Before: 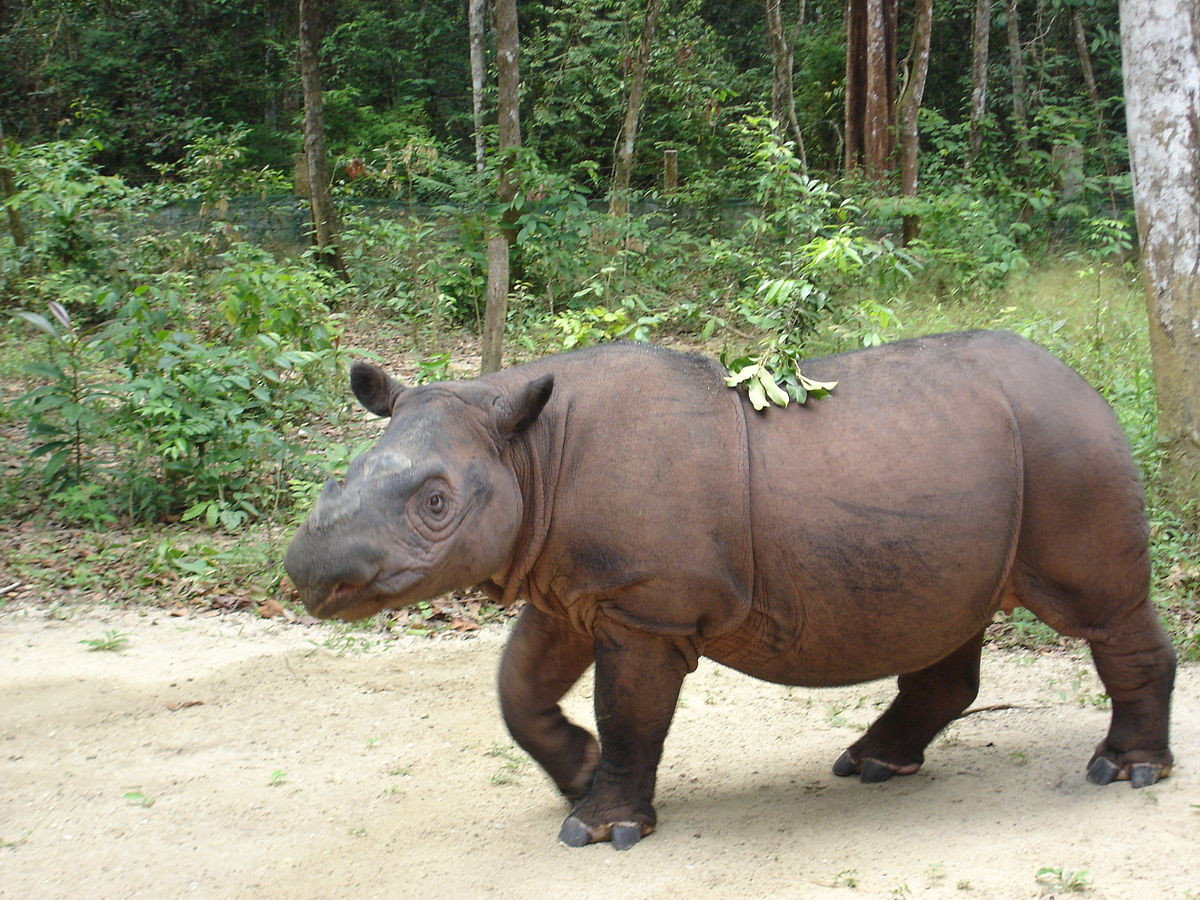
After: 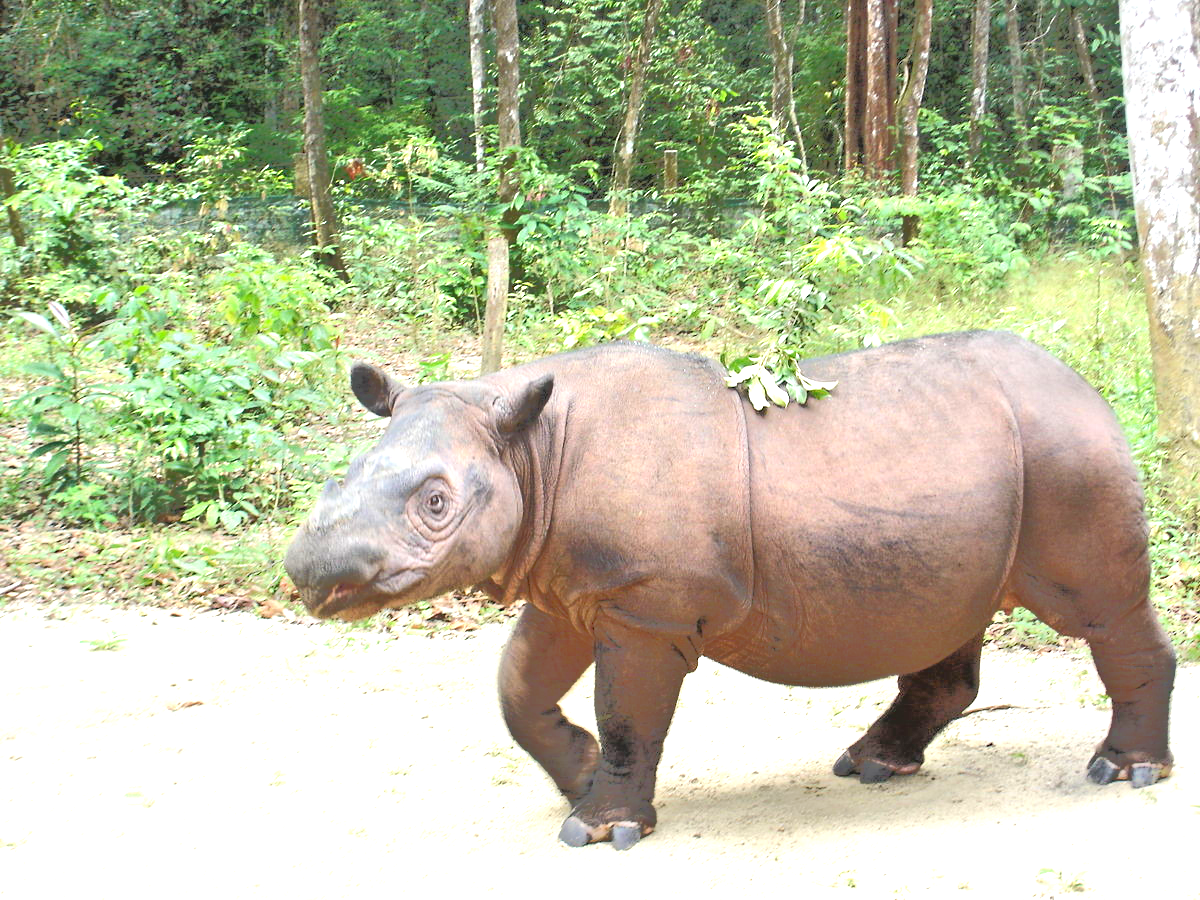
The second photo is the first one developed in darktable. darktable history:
tone equalizer: -7 EV -0.628 EV, -6 EV 1.01 EV, -5 EV -0.452 EV, -4 EV 0.407 EV, -3 EV 0.435 EV, -2 EV 0.132 EV, -1 EV -0.16 EV, +0 EV -0.377 EV, luminance estimator HSV value / RGB max
contrast brightness saturation: contrast 0.08, saturation 0.02
exposure: black level correction 0, exposure 1.522 EV, compensate exposure bias true, compensate highlight preservation false
